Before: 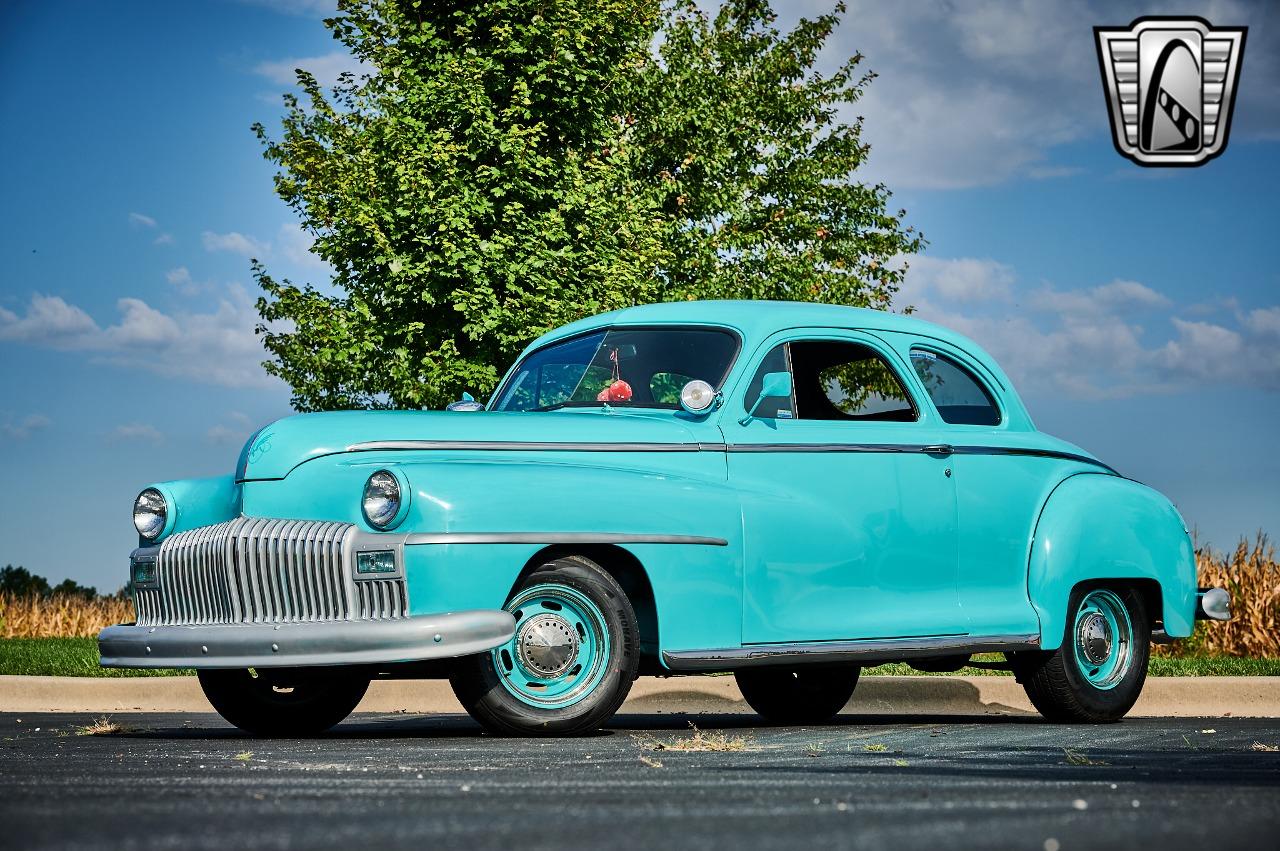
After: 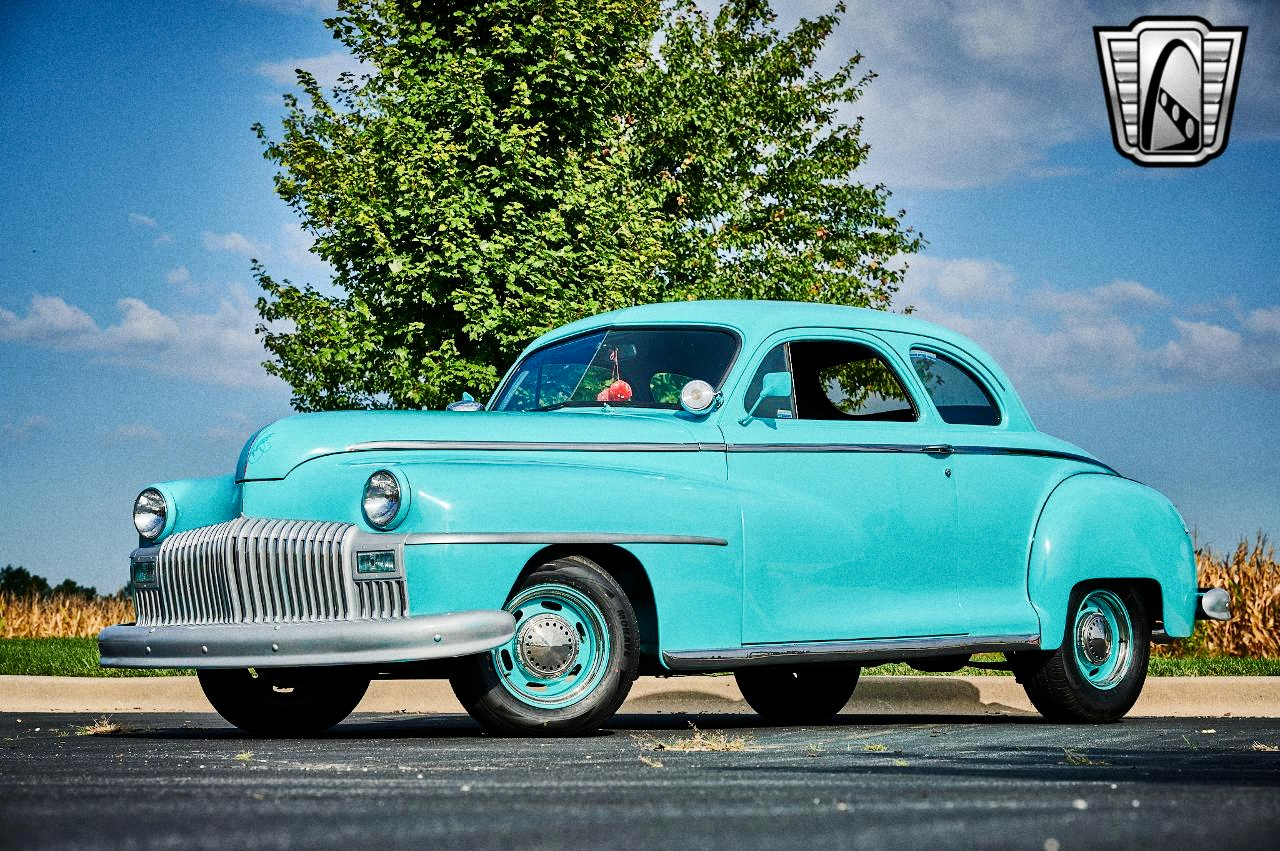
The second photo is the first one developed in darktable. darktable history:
grain: coarseness 8.68 ISO, strength 31.94%
tone curve: curves: ch0 [(0, 0) (0.004, 0.002) (0.02, 0.013) (0.218, 0.218) (0.664, 0.718) (0.832, 0.873) (1, 1)], preserve colors none
